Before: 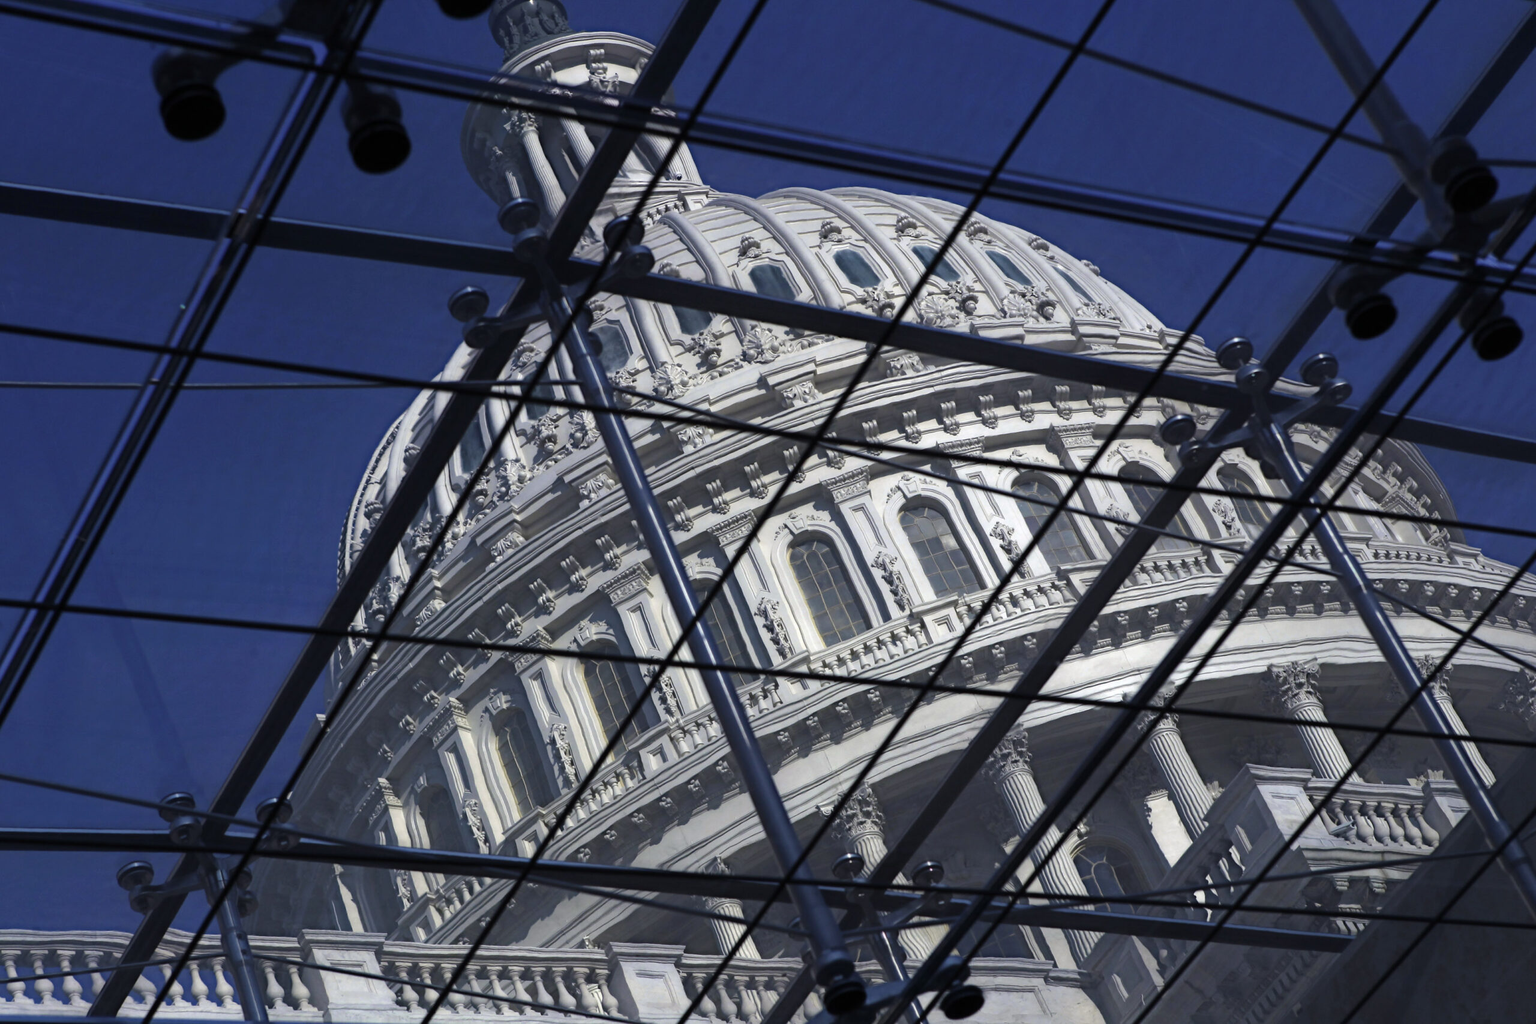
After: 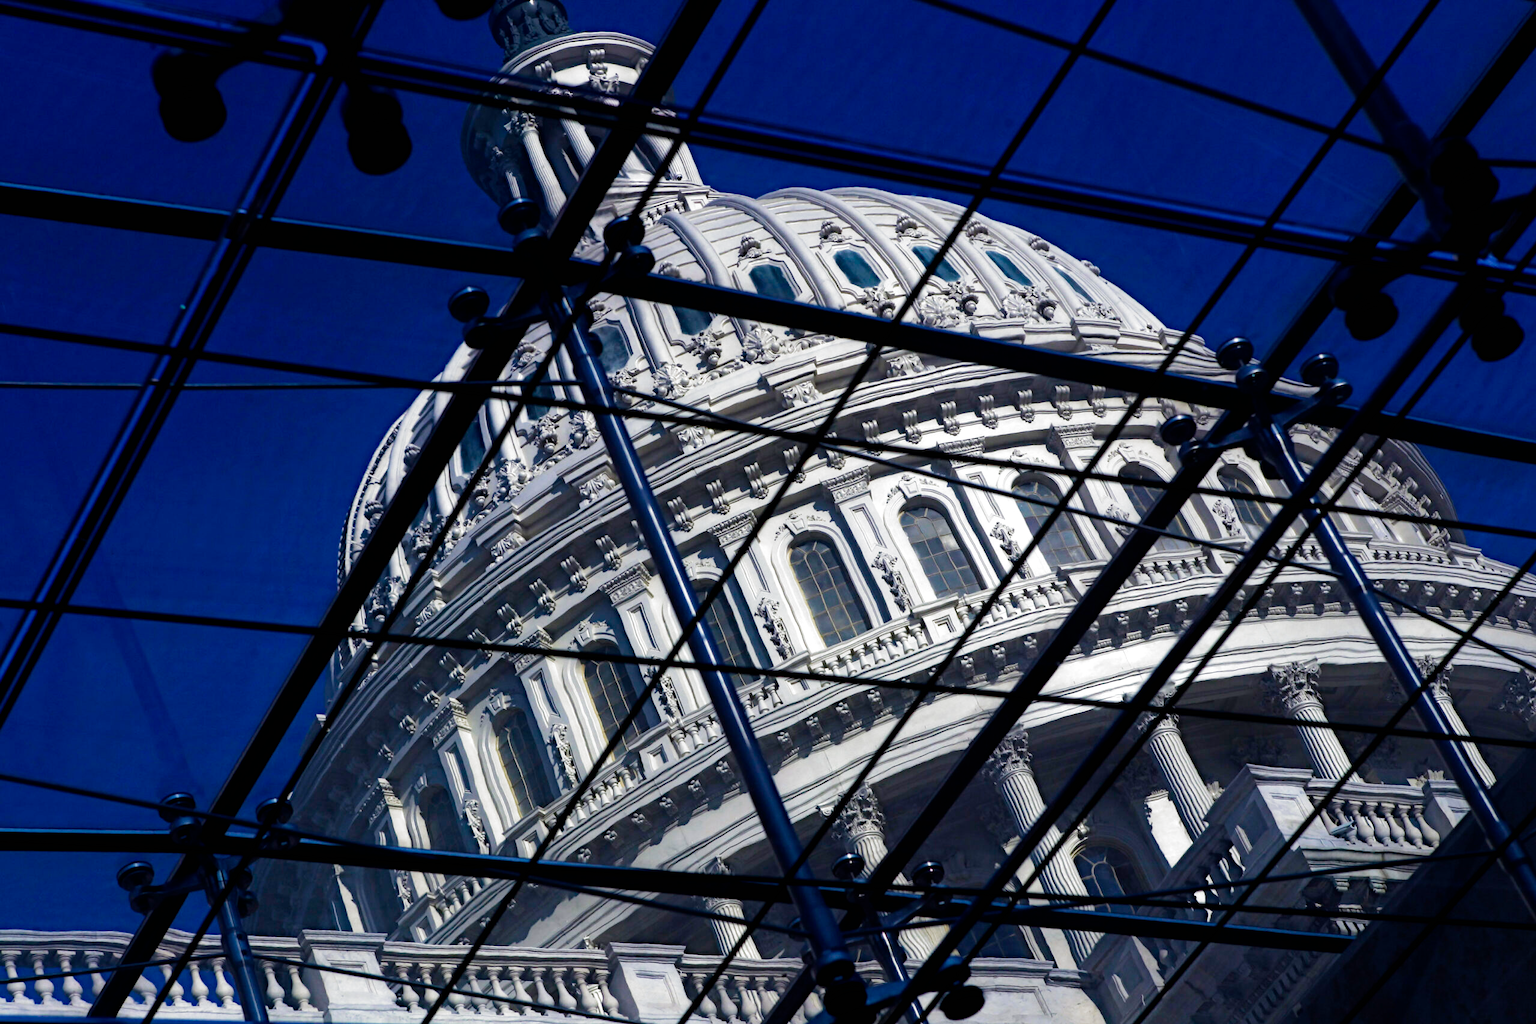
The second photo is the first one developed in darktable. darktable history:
filmic rgb: black relative exposure -8.2 EV, white relative exposure 2.2 EV, threshold 3 EV, hardness 7.11, latitude 75%, contrast 1.325, highlights saturation mix -2%, shadows ↔ highlights balance 30%, preserve chrominance no, color science v5 (2021), contrast in shadows safe, contrast in highlights safe, enable highlight reconstruction true
color balance rgb: perceptual saturation grading › global saturation 20%, global vibrance 20%
